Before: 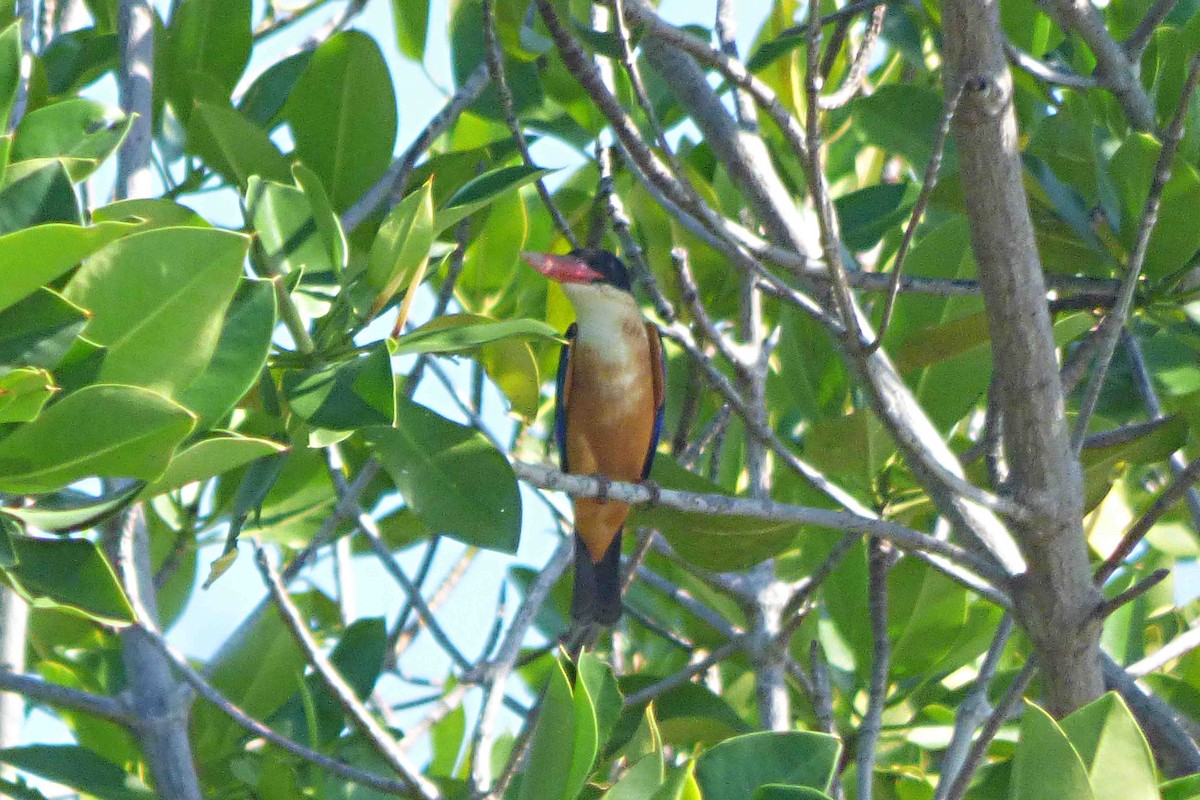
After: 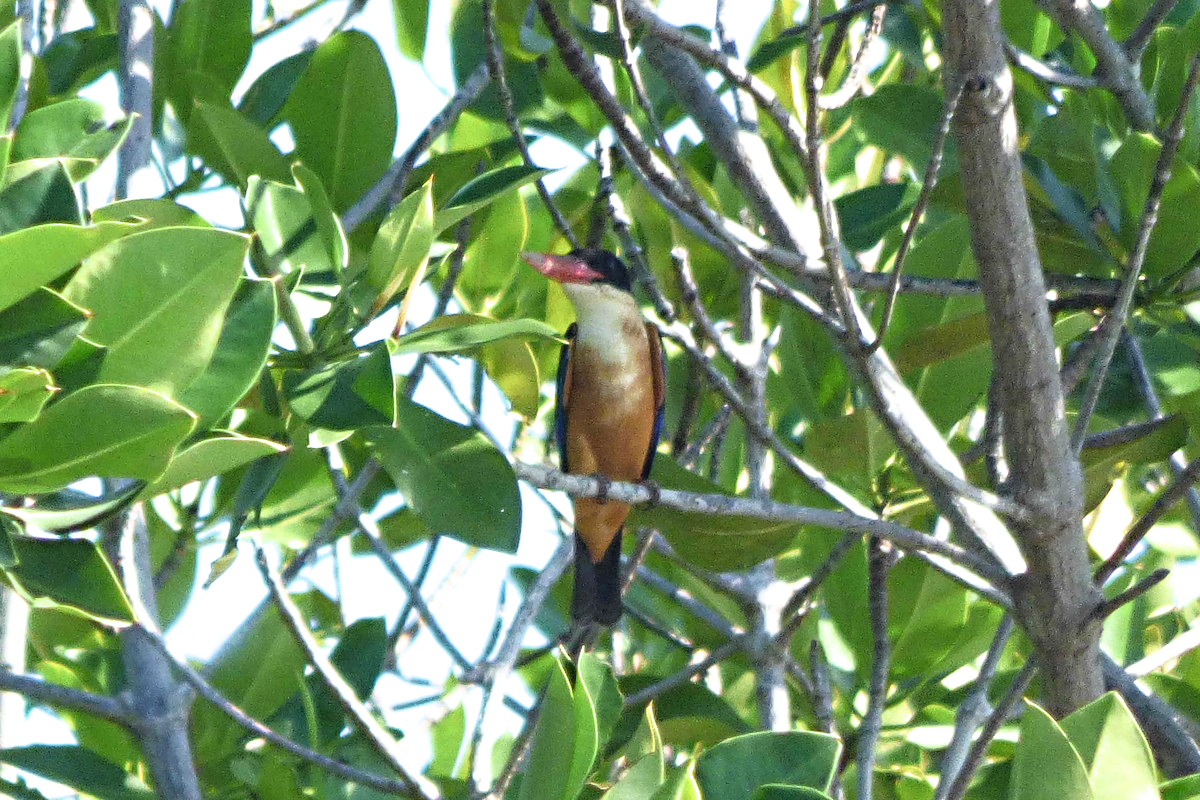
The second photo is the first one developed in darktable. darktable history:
filmic rgb: white relative exposure 2.2 EV, hardness 6.97
